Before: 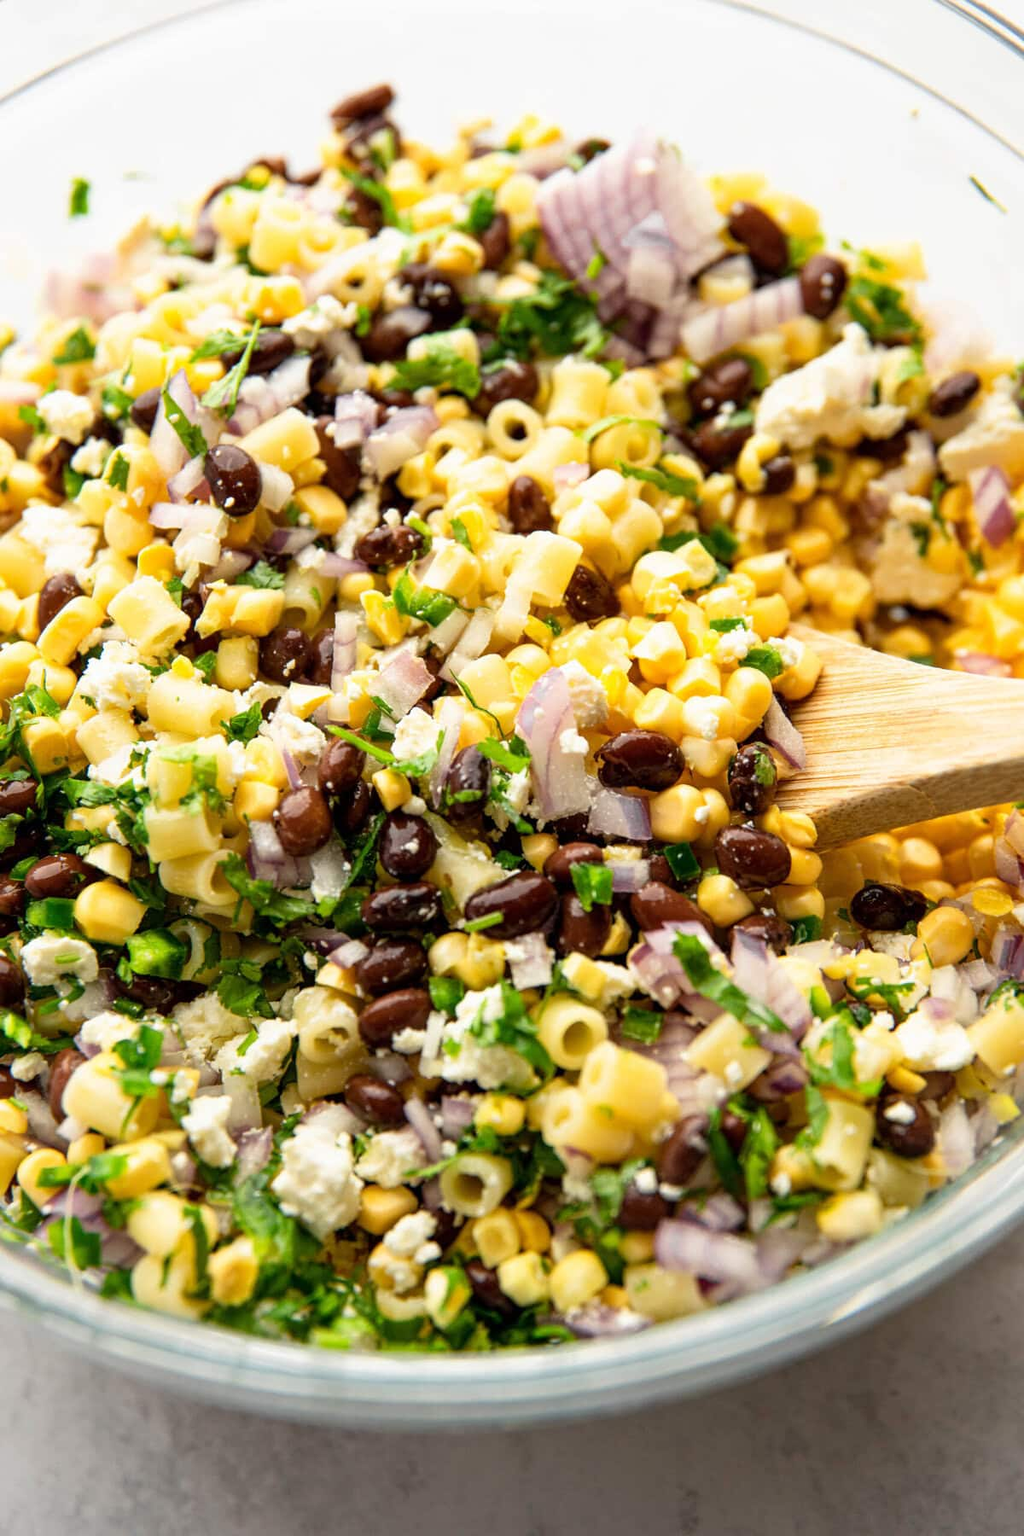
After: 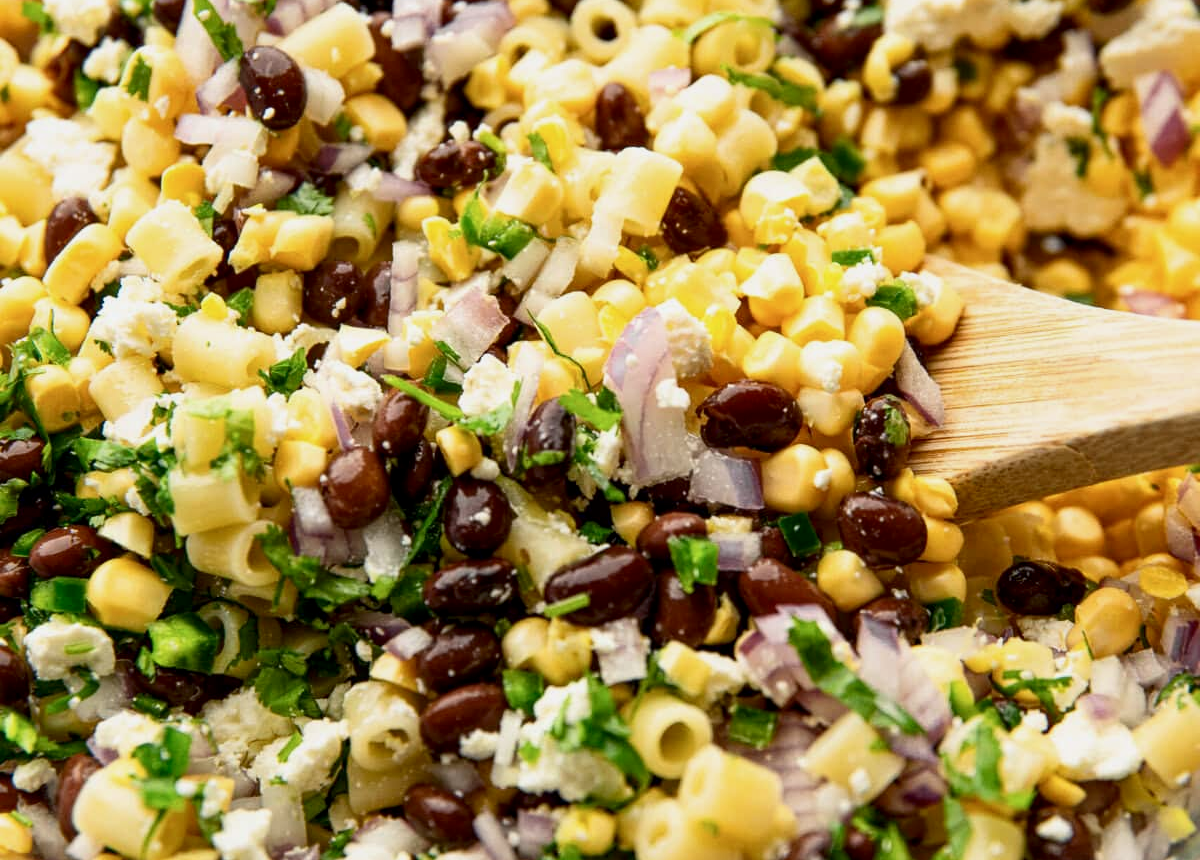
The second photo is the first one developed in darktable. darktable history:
tone equalizer: -8 EV 0.215 EV, -7 EV 0.421 EV, -6 EV 0.411 EV, -5 EV 0.253 EV, -3 EV -0.269 EV, -2 EV -0.441 EV, -1 EV -0.417 EV, +0 EV -0.239 EV, edges refinement/feathering 500, mask exposure compensation -1.57 EV, preserve details guided filter
local contrast: highlights 105%, shadows 99%, detail 119%, midtone range 0.2
contrast brightness saturation: contrast 0.219
crop and rotate: top 26.42%, bottom 25.766%
